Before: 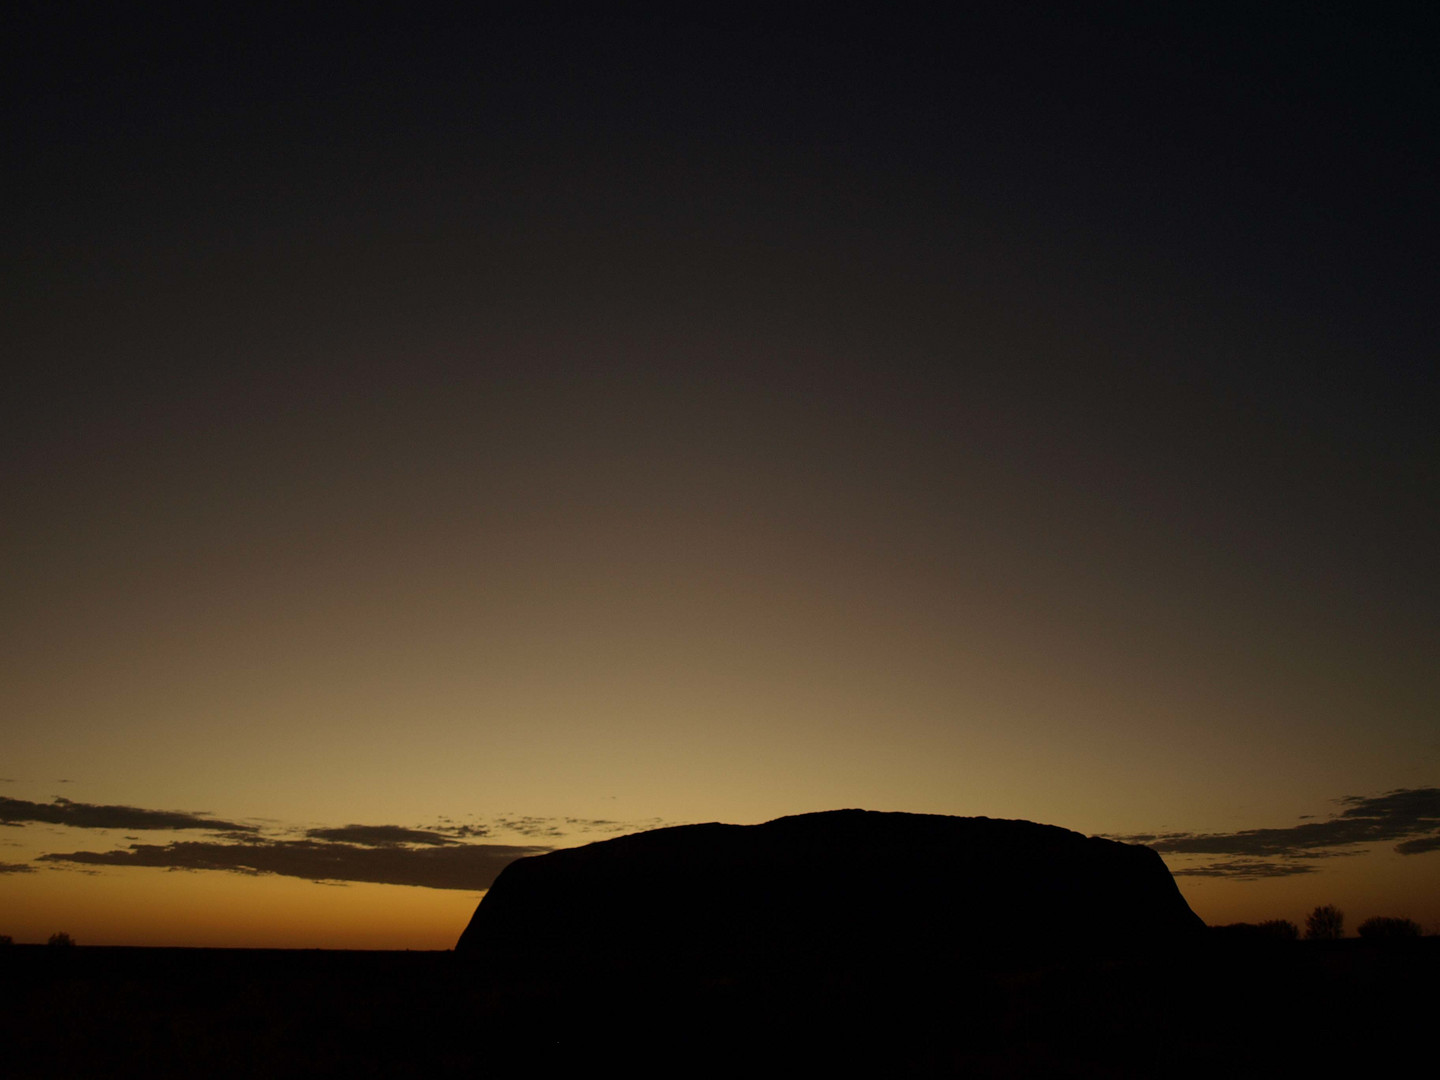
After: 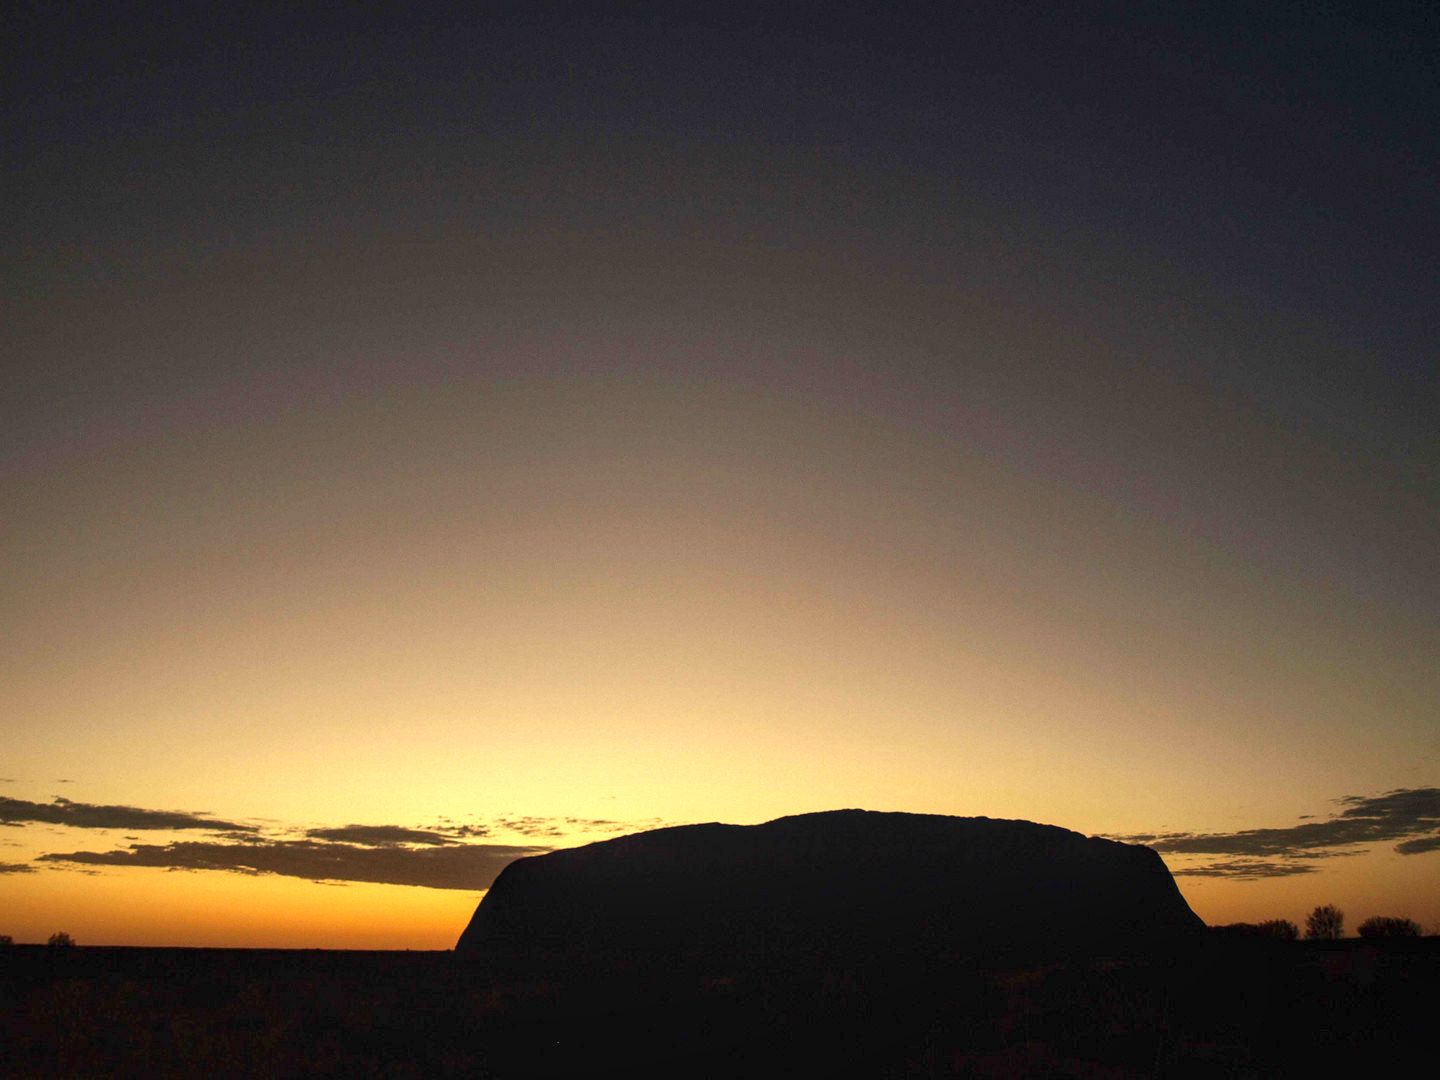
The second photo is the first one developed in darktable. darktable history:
local contrast: on, module defaults
exposure: black level correction 0, exposure 1.886 EV, compensate highlight preservation false
tone equalizer: on, module defaults
